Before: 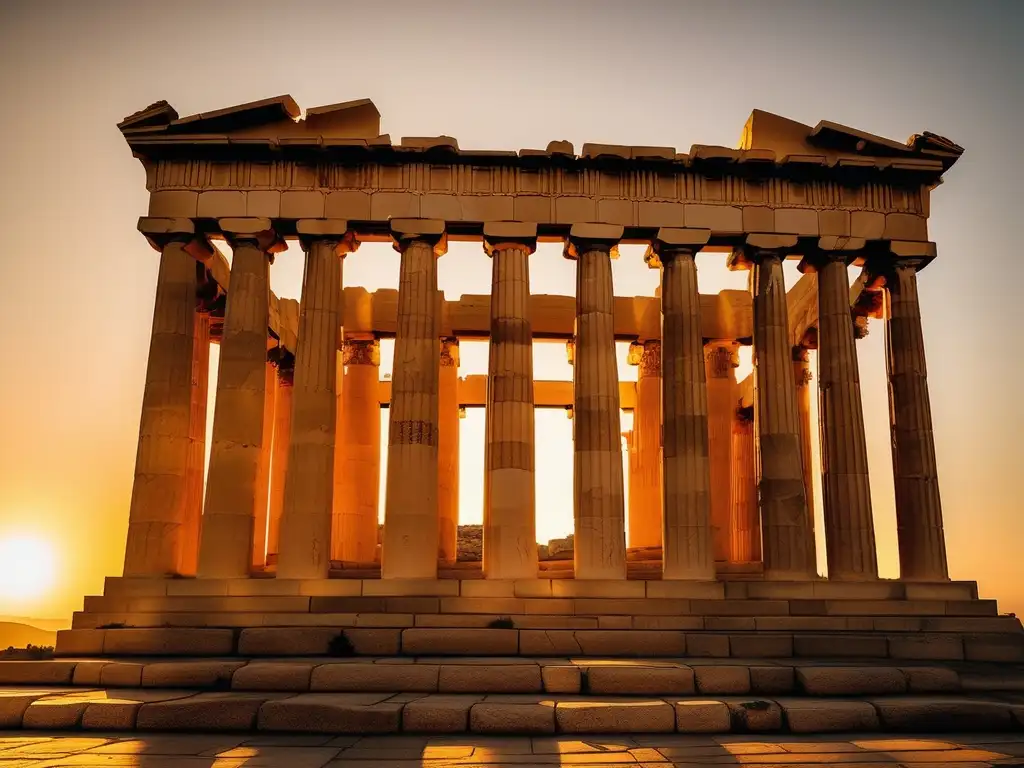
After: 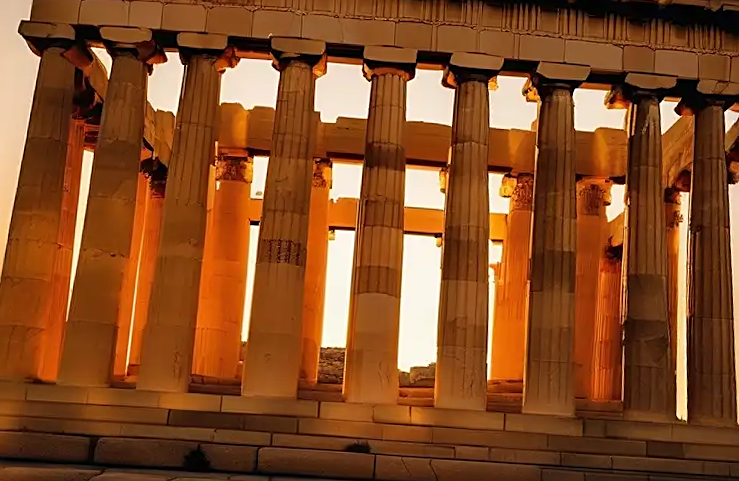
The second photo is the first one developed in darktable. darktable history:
crop and rotate: angle -3.37°, left 9.79%, top 20.73%, right 12.42%, bottom 11.82%
sharpen: on, module defaults
